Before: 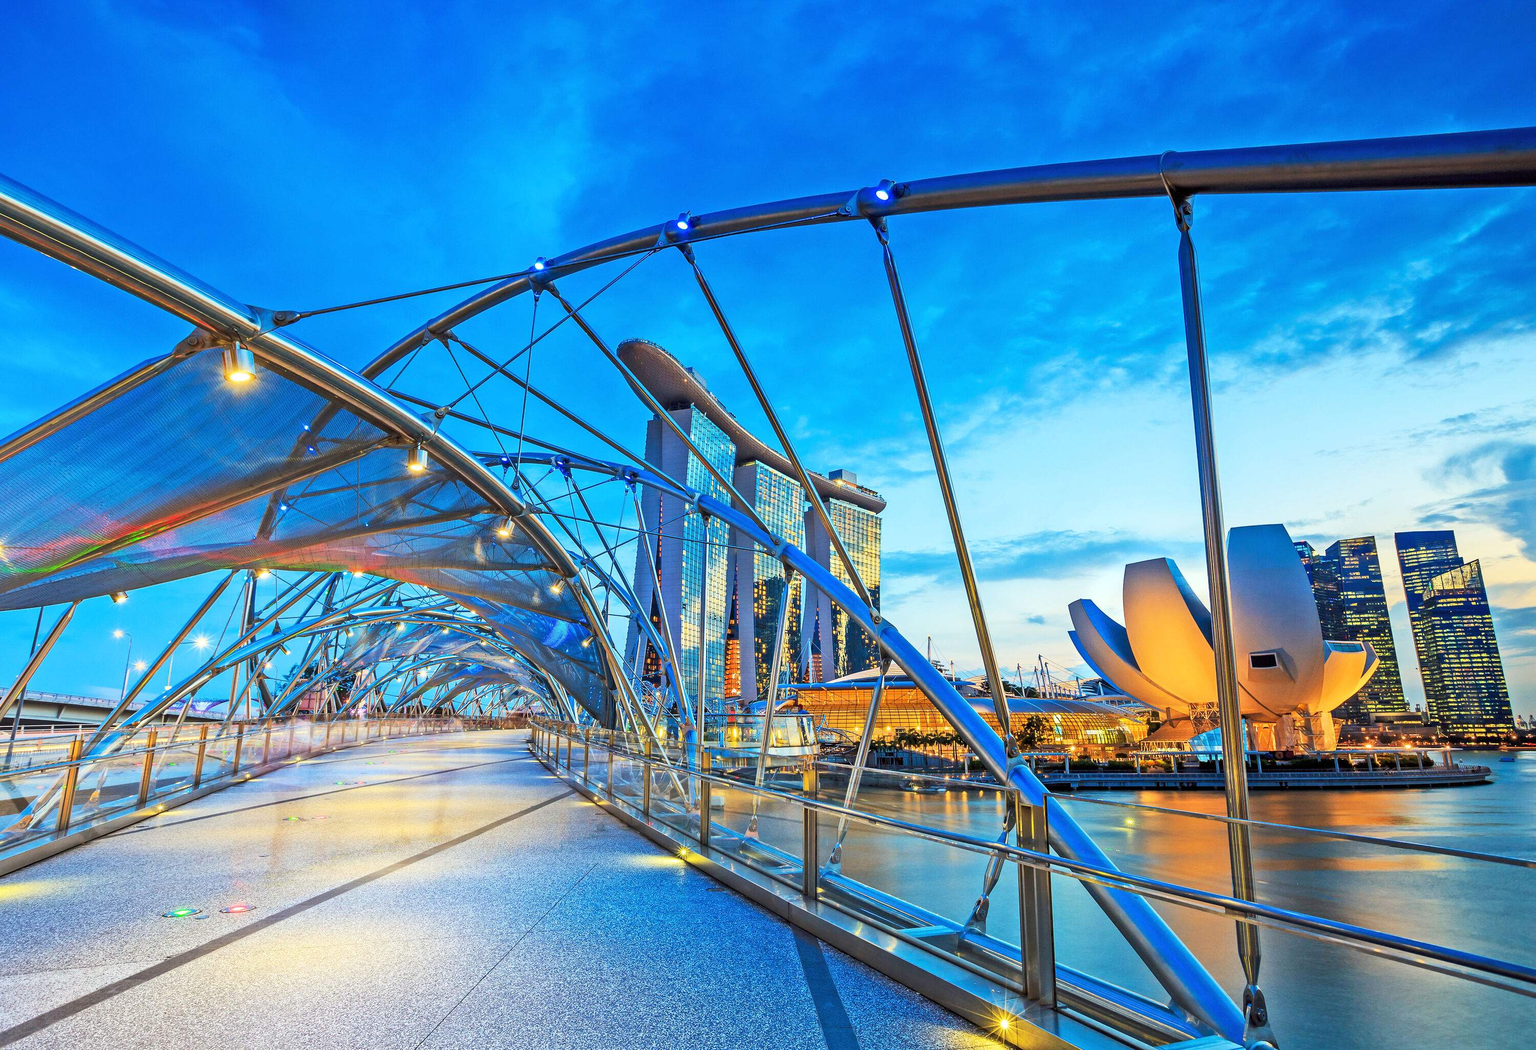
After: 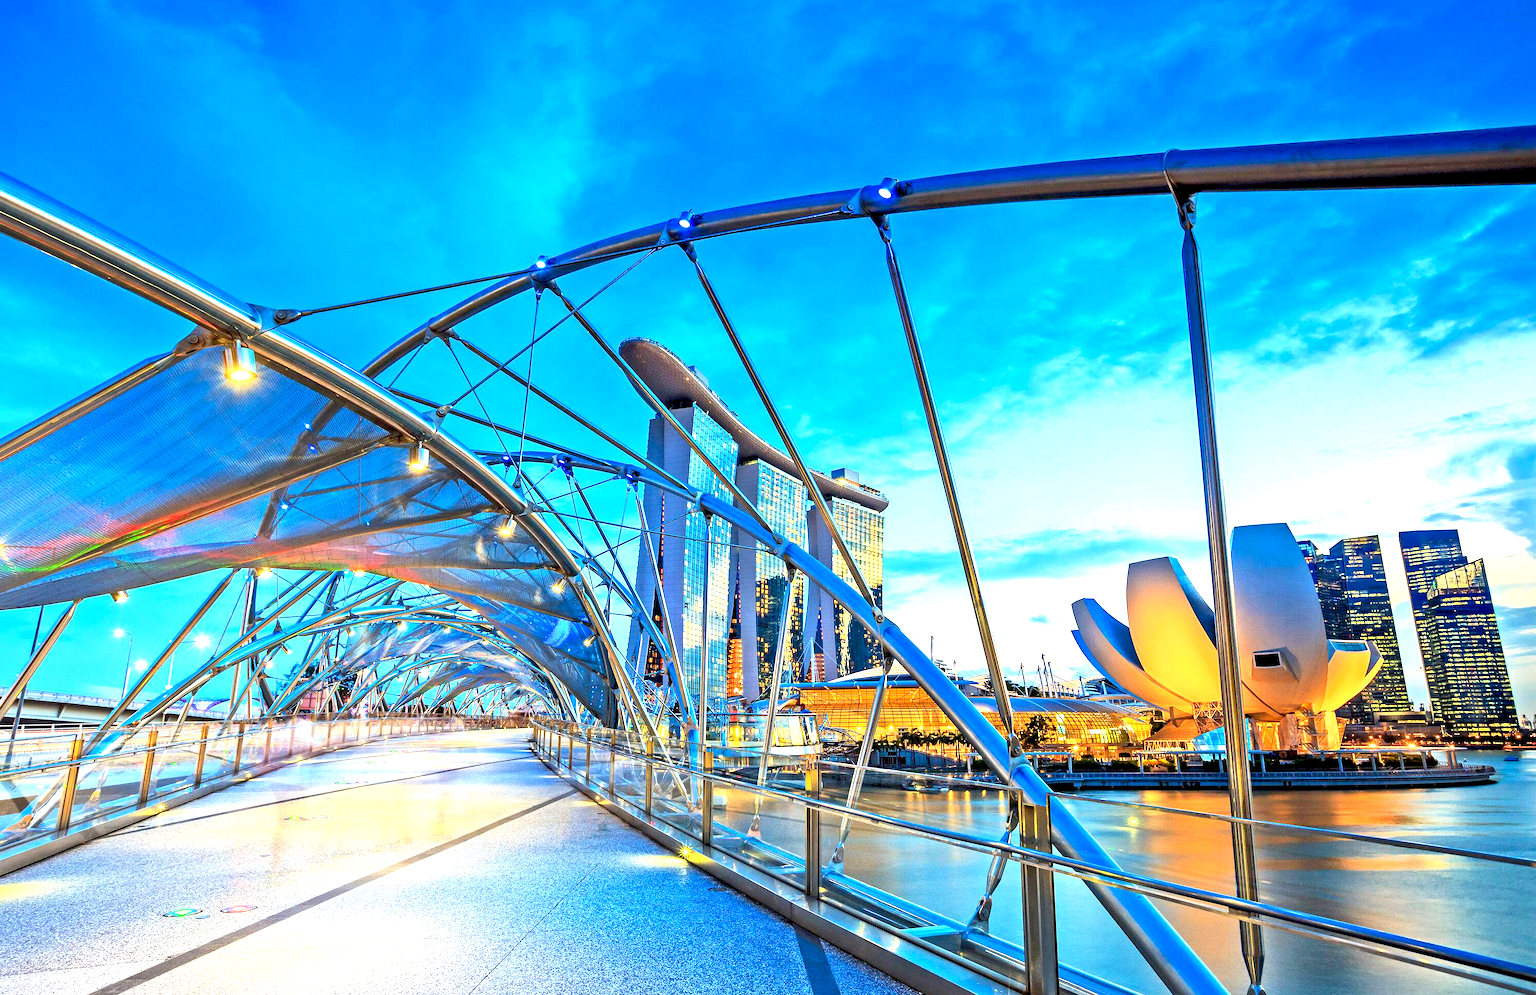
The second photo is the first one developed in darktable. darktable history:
crop: top 0.251%, right 0.261%, bottom 5.091%
exposure: black level correction 0.012, exposure 0.69 EV, compensate exposure bias true, compensate highlight preservation false
shadows and highlights: shadows 13.22, white point adjustment 1.27, highlights -1.1, soften with gaussian
levels: levels [0, 0.498, 0.996]
